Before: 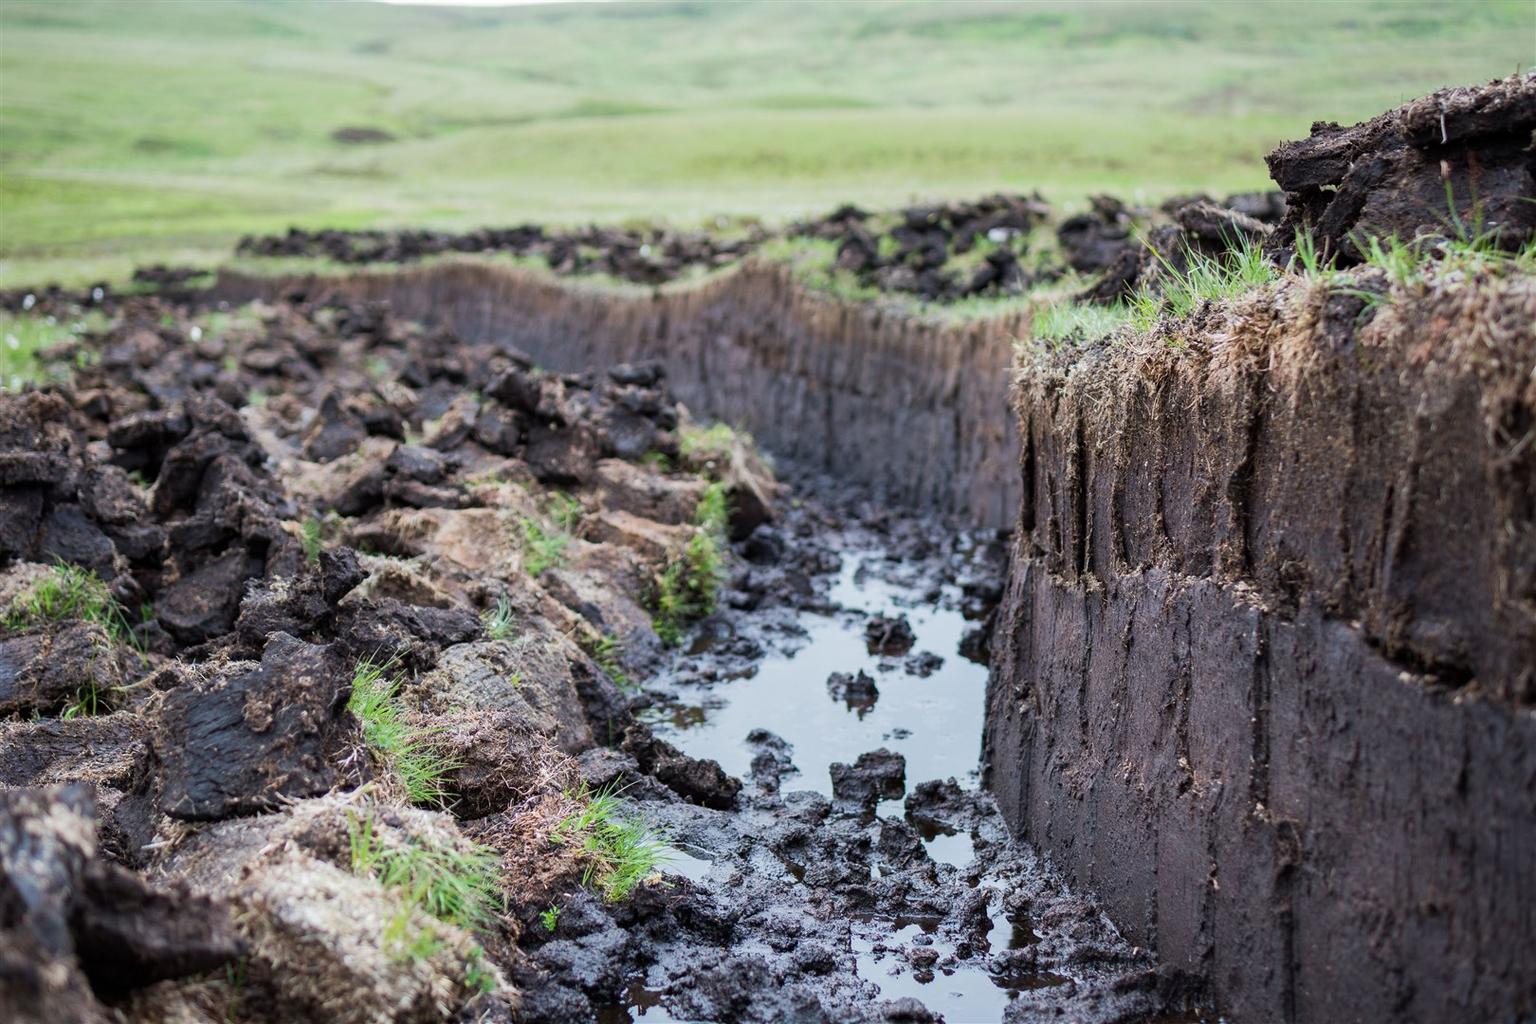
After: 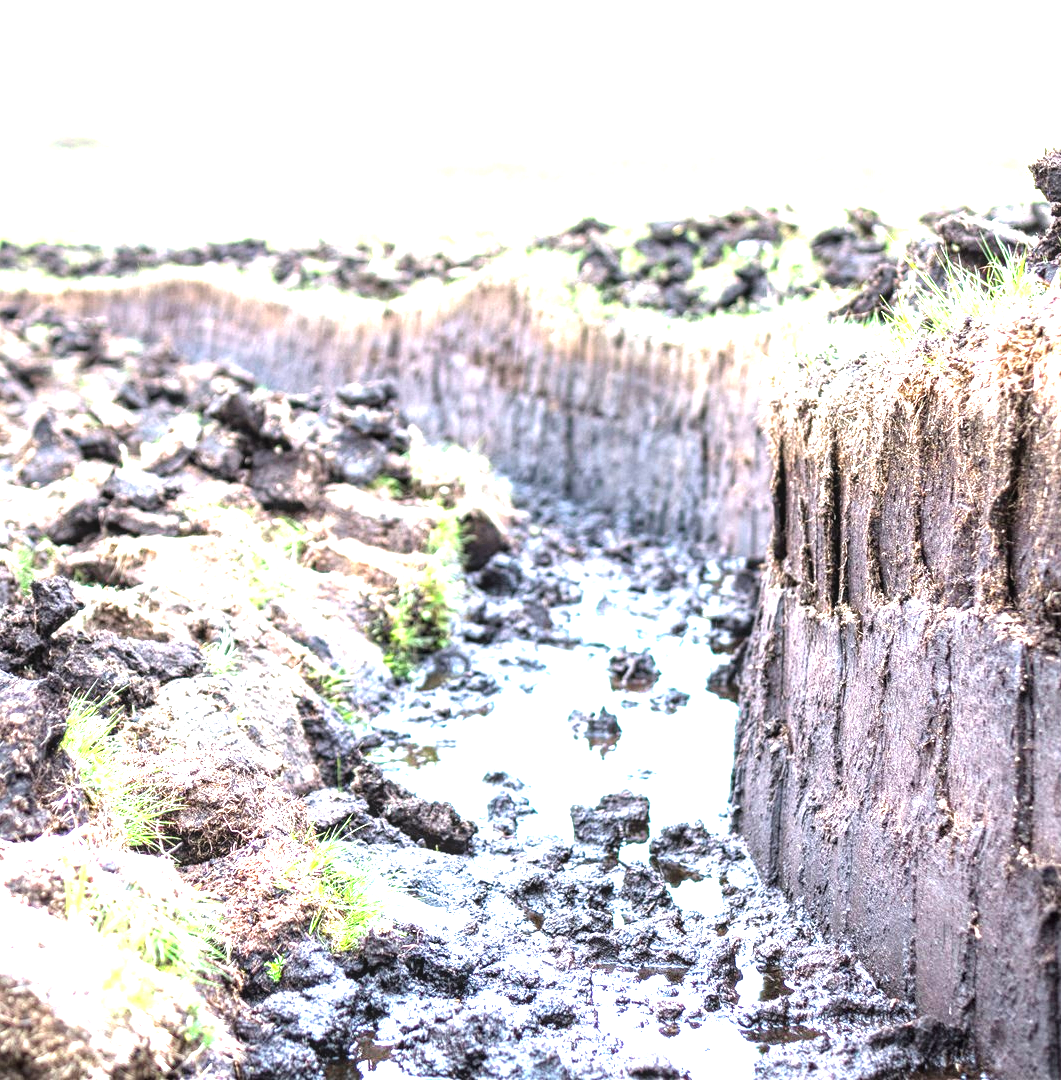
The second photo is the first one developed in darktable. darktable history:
crop and rotate: left 18.838%, right 15.636%
exposure: black level correction 0, exposure 1.553 EV, compensate exposure bias true, compensate highlight preservation false
tone equalizer: -8 EV -0.764 EV, -7 EV -0.676 EV, -6 EV -0.617 EV, -5 EV -0.386 EV, -3 EV 0.375 EV, -2 EV 0.6 EV, -1 EV 0.697 EV, +0 EV 0.724 EV
local contrast: on, module defaults
